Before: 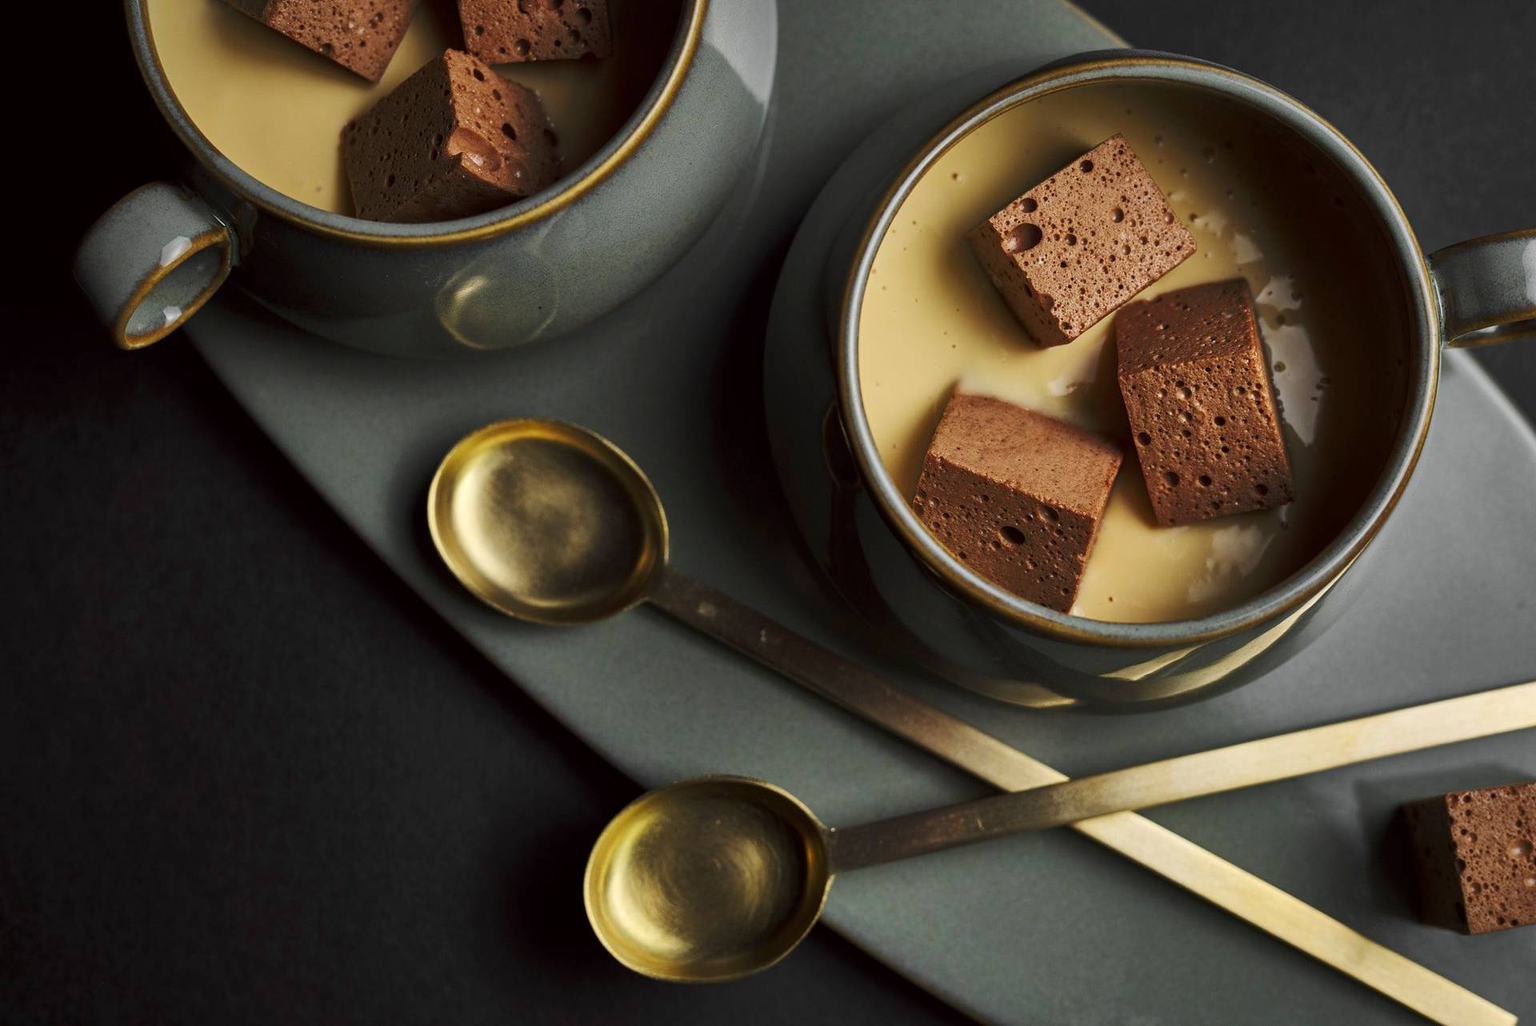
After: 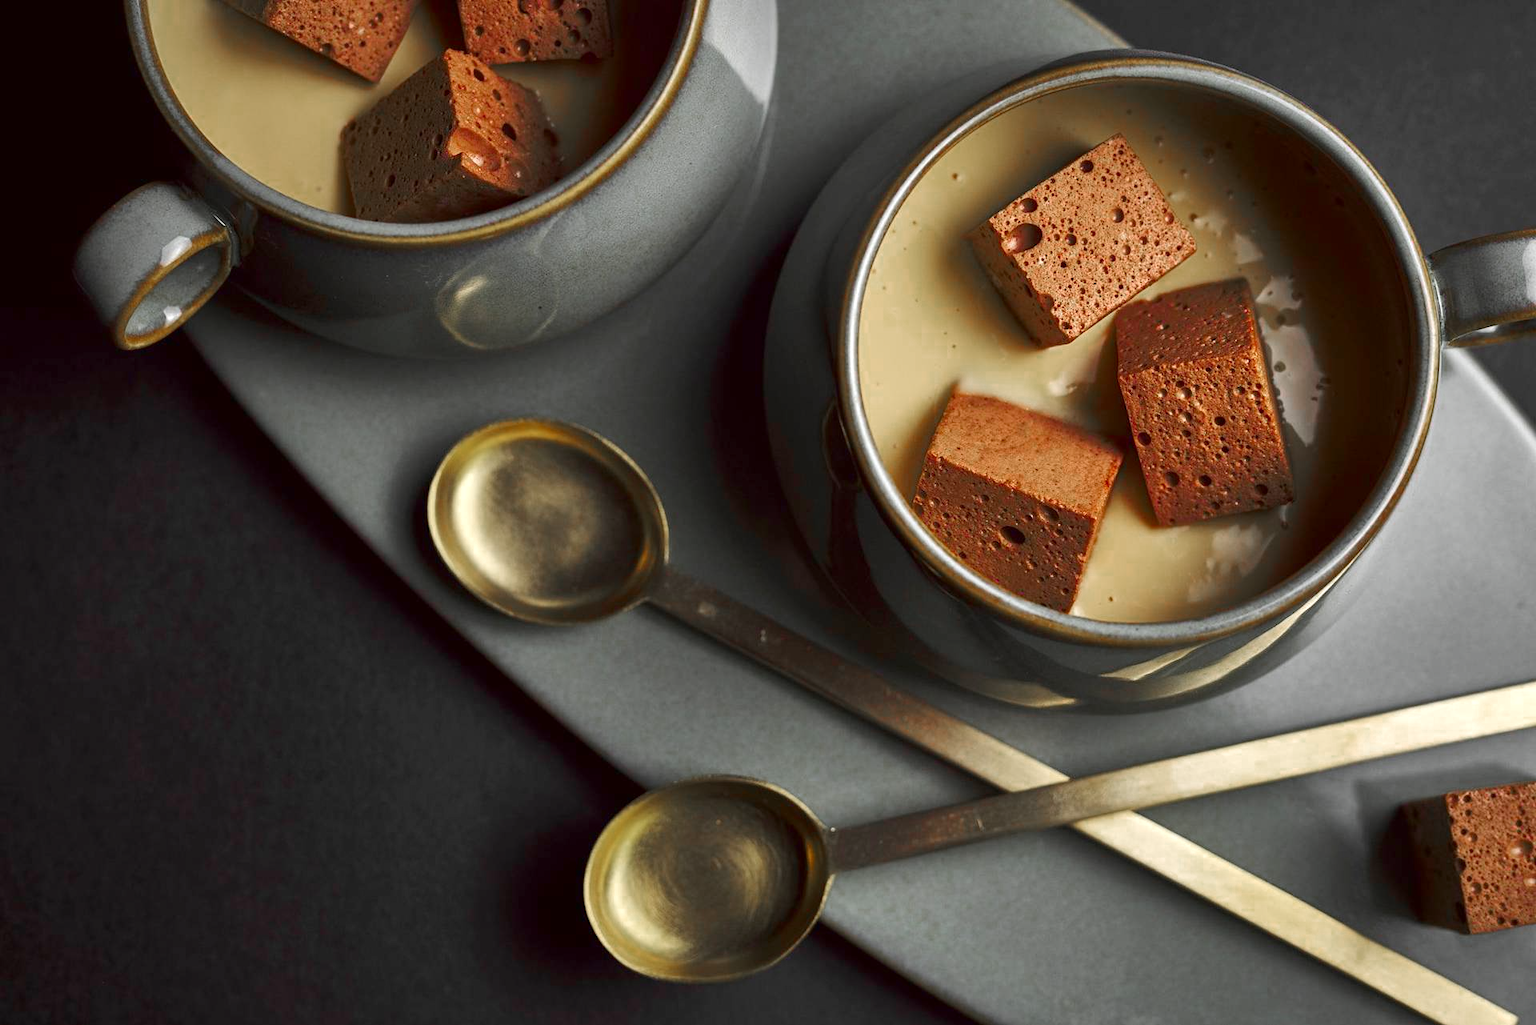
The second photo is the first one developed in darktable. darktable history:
exposure: black level correction 0, exposure 0.7 EV, compensate exposure bias true, compensate highlight preservation false
color zones: curves: ch0 [(0, 0.48) (0.209, 0.398) (0.305, 0.332) (0.429, 0.493) (0.571, 0.5) (0.714, 0.5) (0.857, 0.5) (1, 0.48)]; ch1 [(0, 0.736) (0.143, 0.625) (0.225, 0.371) (0.429, 0.256) (0.571, 0.241) (0.714, 0.213) (0.857, 0.48) (1, 0.736)]; ch2 [(0, 0.448) (0.143, 0.498) (0.286, 0.5) (0.429, 0.5) (0.571, 0.5) (0.714, 0.5) (0.857, 0.5) (1, 0.448)]
